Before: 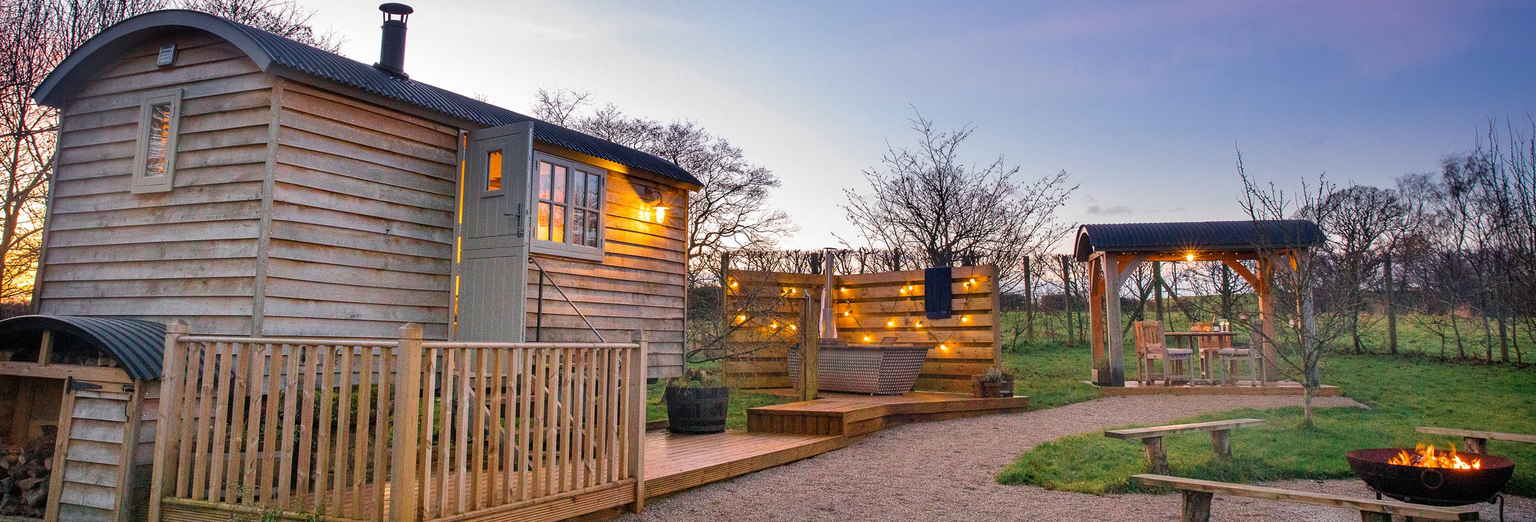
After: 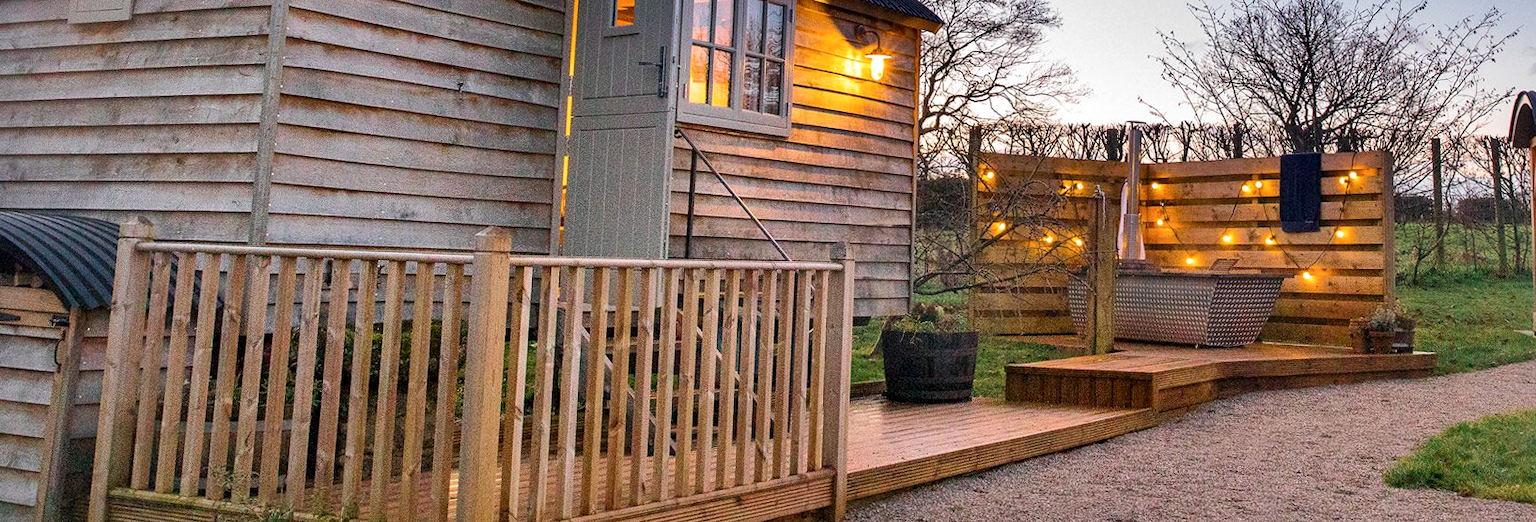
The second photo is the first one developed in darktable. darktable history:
local contrast: mode bilateral grid, contrast 20, coarseness 100, detail 150%, midtone range 0.2
tone equalizer: on, module defaults
crop and rotate: angle -0.82°, left 3.85%, top 31.828%, right 27.992%
